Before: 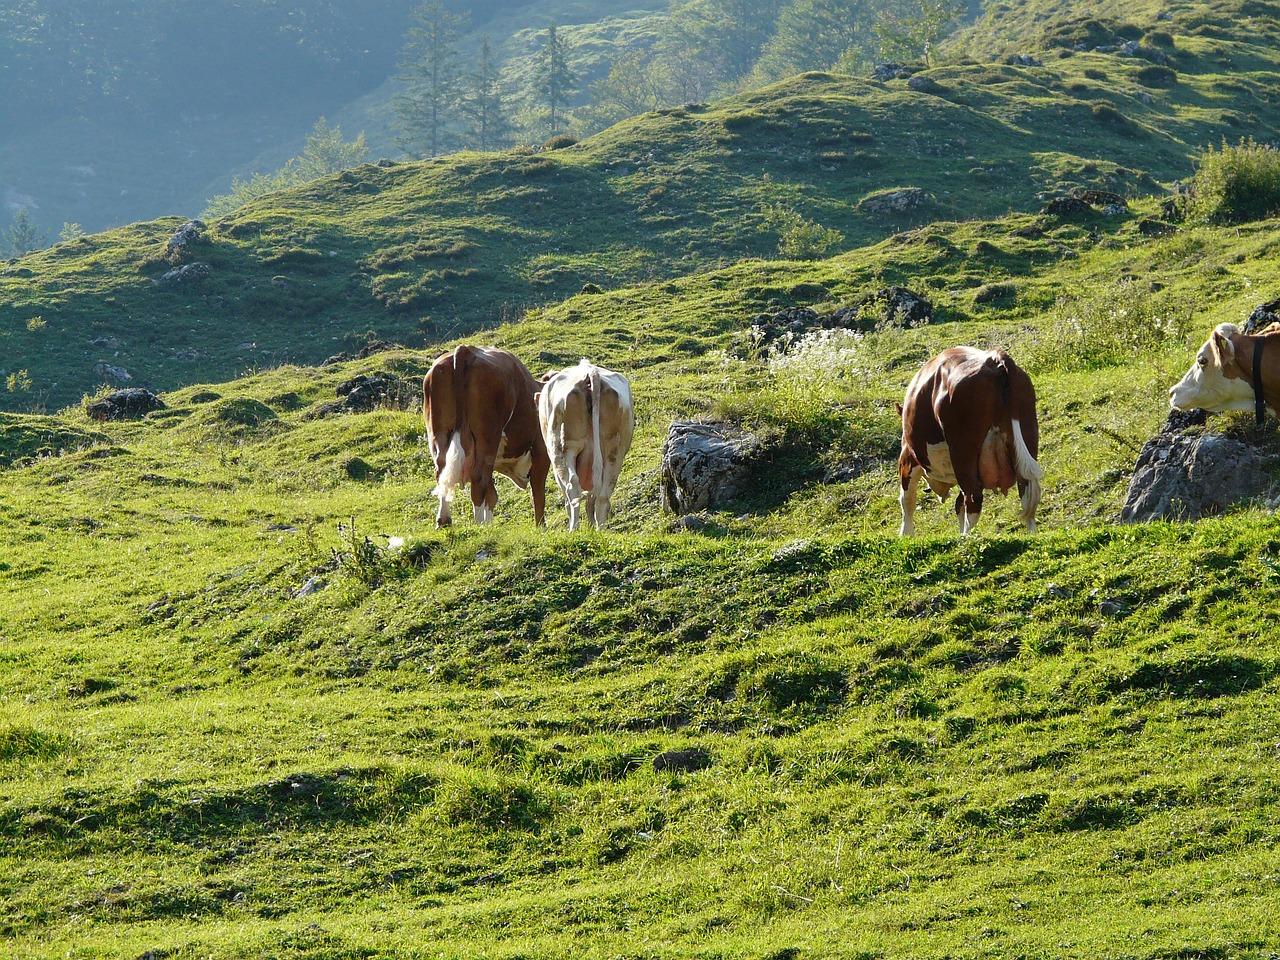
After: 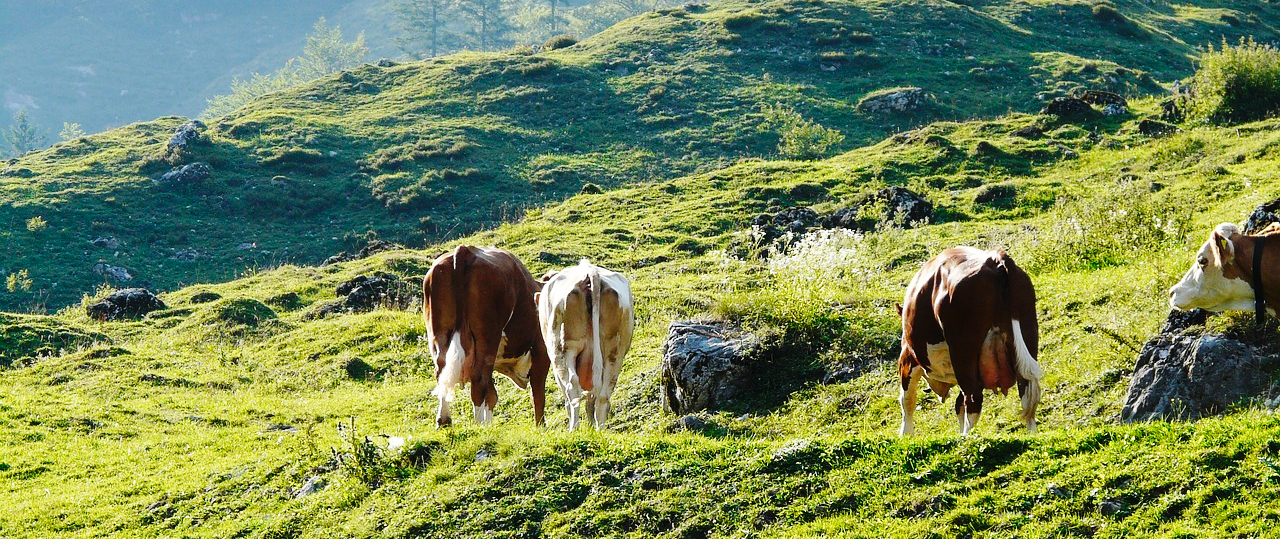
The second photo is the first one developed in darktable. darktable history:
crop and rotate: top 10.506%, bottom 33.337%
base curve: curves: ch0 [(0, 0) (0.036, 0.025) (0.121, 0.166) (0.206, 0.329) (0.605, 0.79) (1, 1)], preserve colors none
